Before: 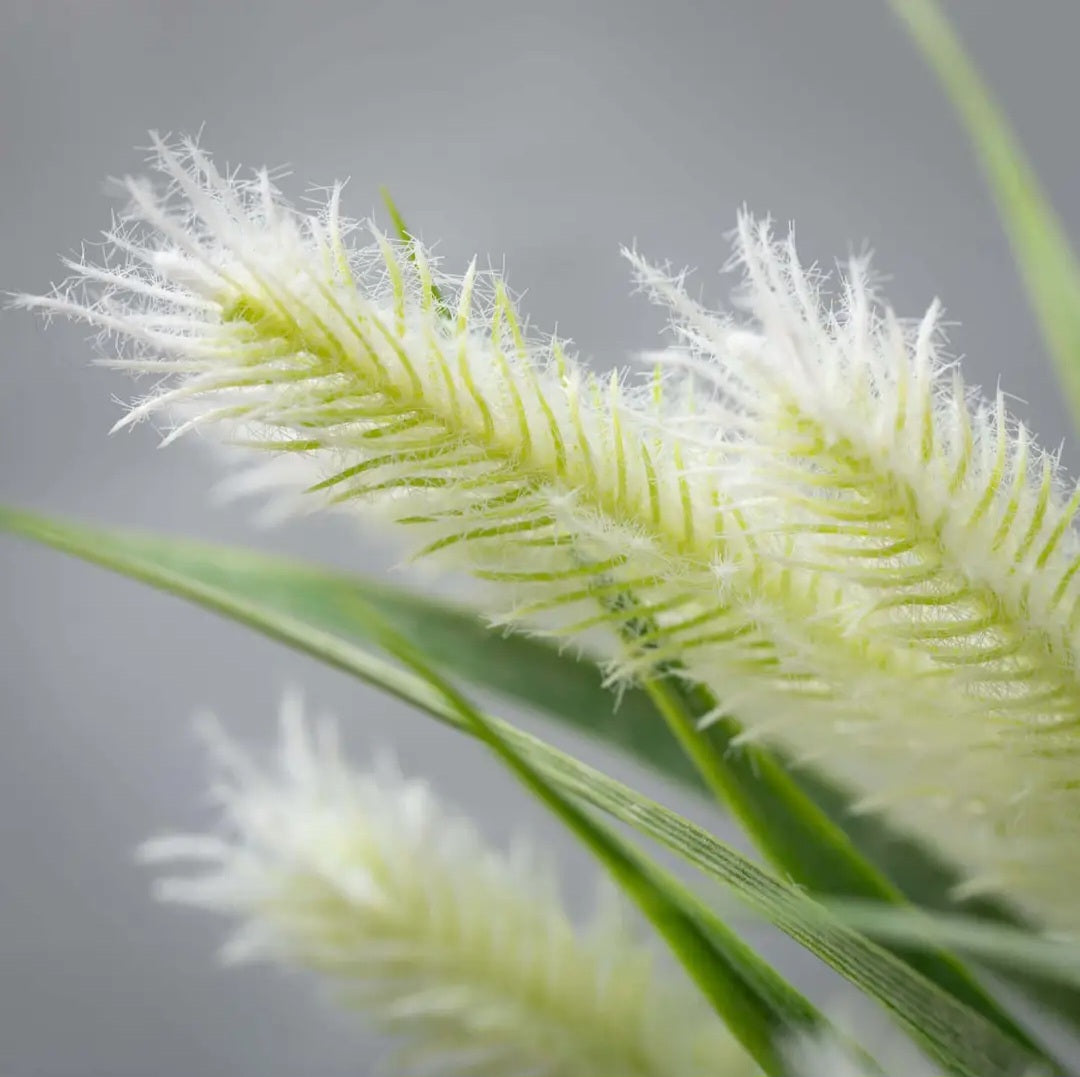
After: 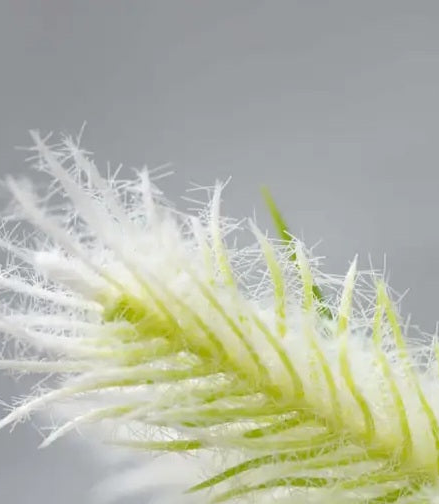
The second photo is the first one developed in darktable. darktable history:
crop and rotate: left 11.062%, top 0.09%, right 48.236%, bottom 53.034%
